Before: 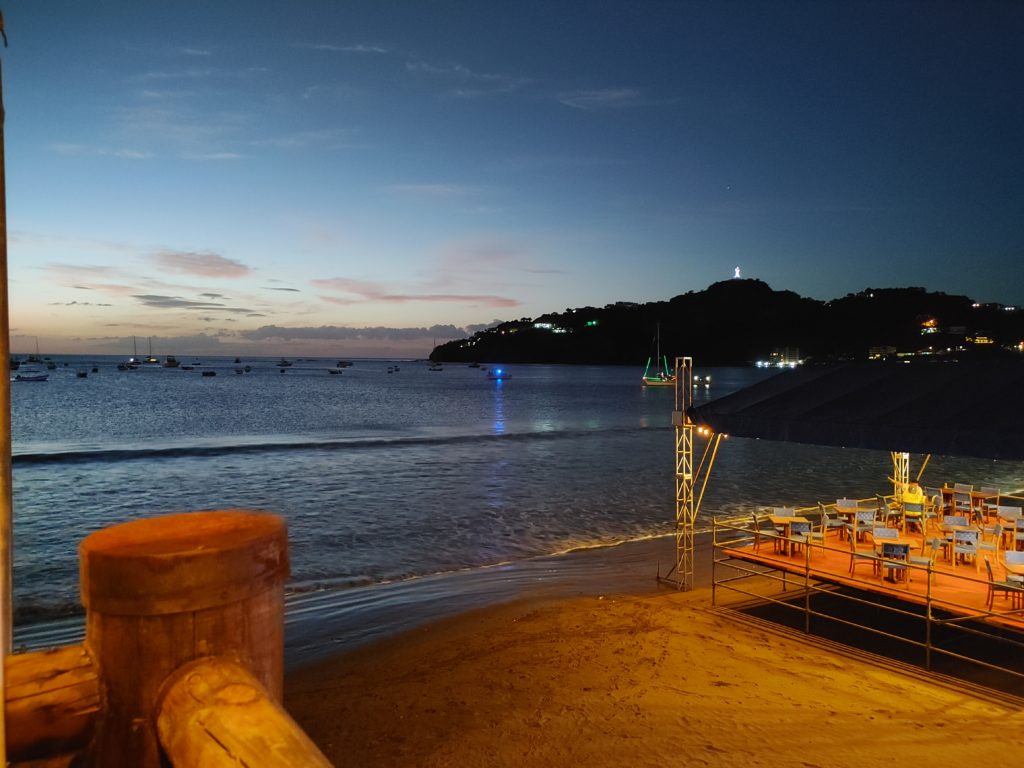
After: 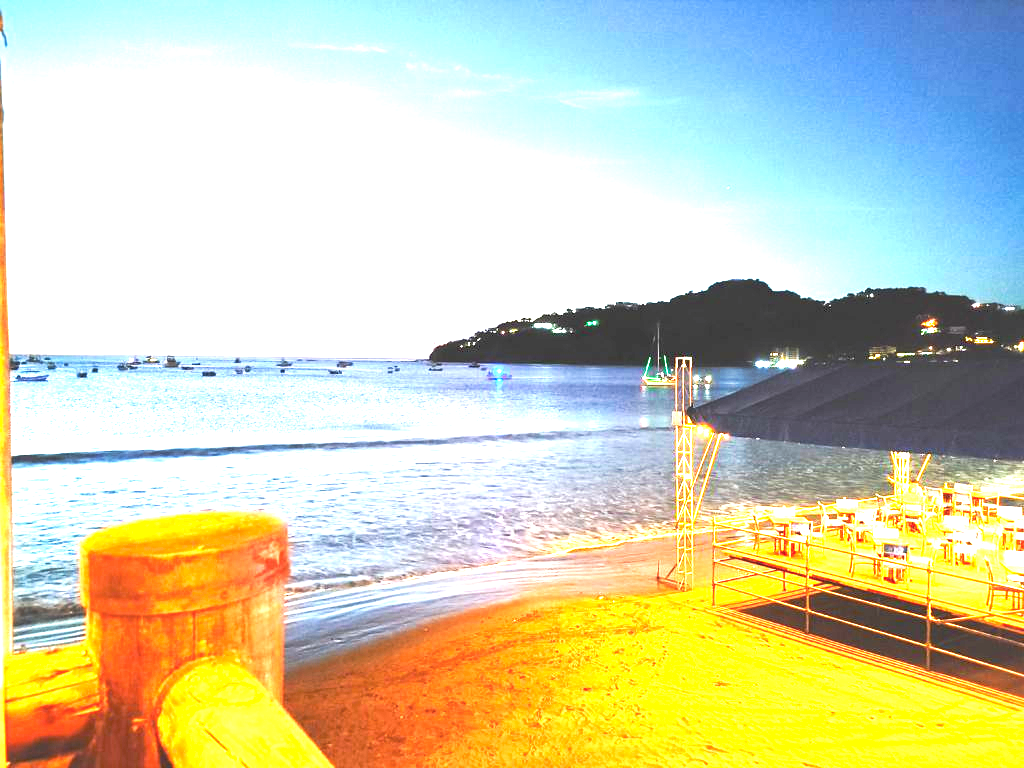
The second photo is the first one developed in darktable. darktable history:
tone curve: curves: ch0 [(0, 0) (0.003, 0.013) (0.011, 0.02) (0.025, 0.037) (0.044, 0.068) (0.069, 0.108) (0.1, 0.138) (0.136, 0.168) (0.177, 0.203) (0.224, 0.241) (0.277, 0.281) (0.335, 0.328) (0.399, 0.382) (0.468, 0.448) (0.543, 0.519) (0.623, 0.603) (0.709, 0.705) (0.801, 0.808) (0.898, 0.903) (1, 1)], preserve colors none
exposure: black level correction 0, exposure 3.918 EV, compensate highlight preservation false
